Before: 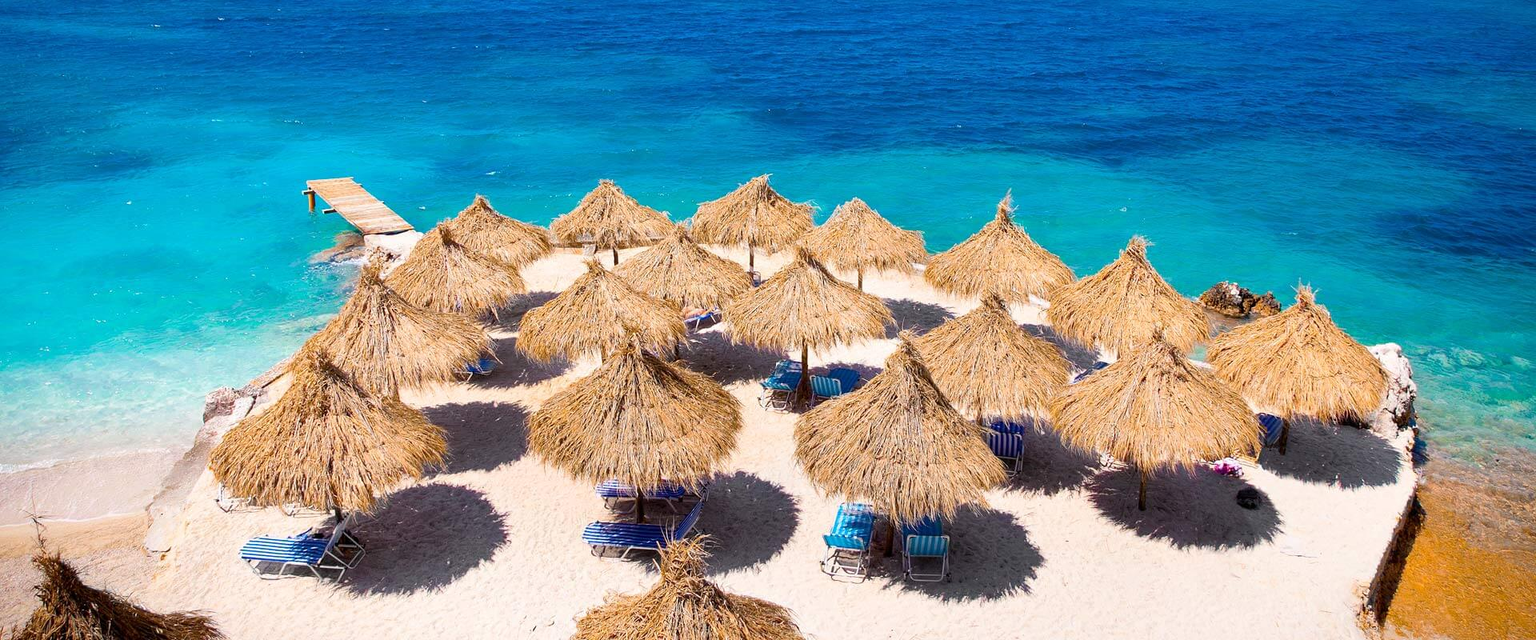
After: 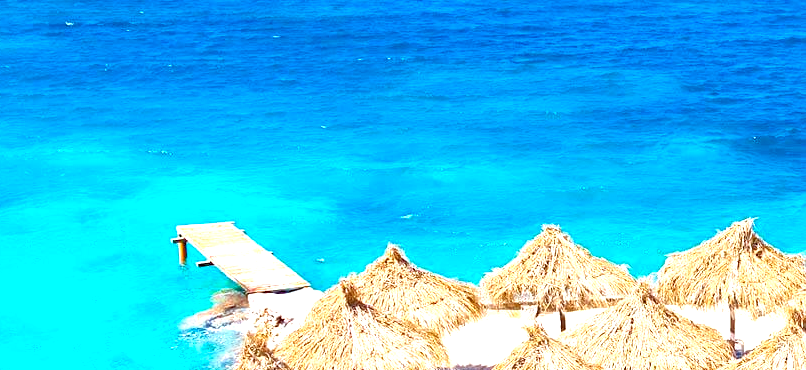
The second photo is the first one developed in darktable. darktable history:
exposure: black level correction 0, exposure 1.1 EV, compensate exposure bias true, compensate highlight preservation false
crop and rotate: left 10.817%, top 0.062%, right 47.194%, bottom 53.626%
color correction: highlights a* -4.98, highlights b* -3.76, shadows a* 3.83, shadows b* 4.08
haze removal: compatibility mode true, adaptive false
